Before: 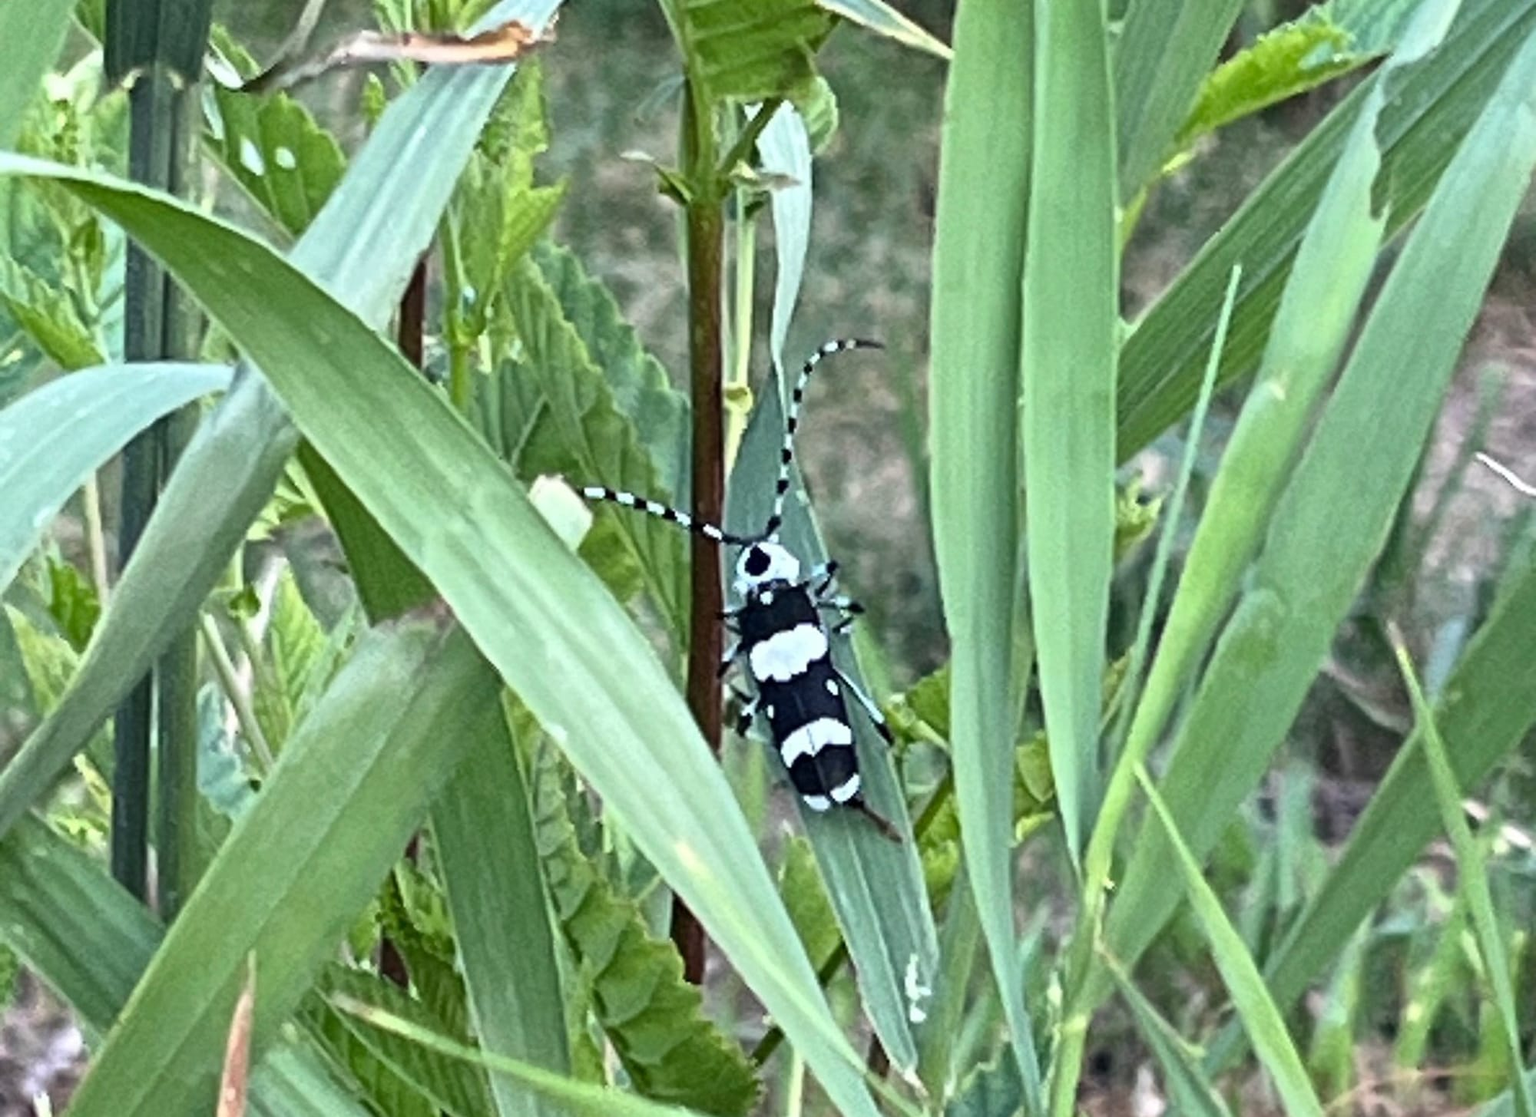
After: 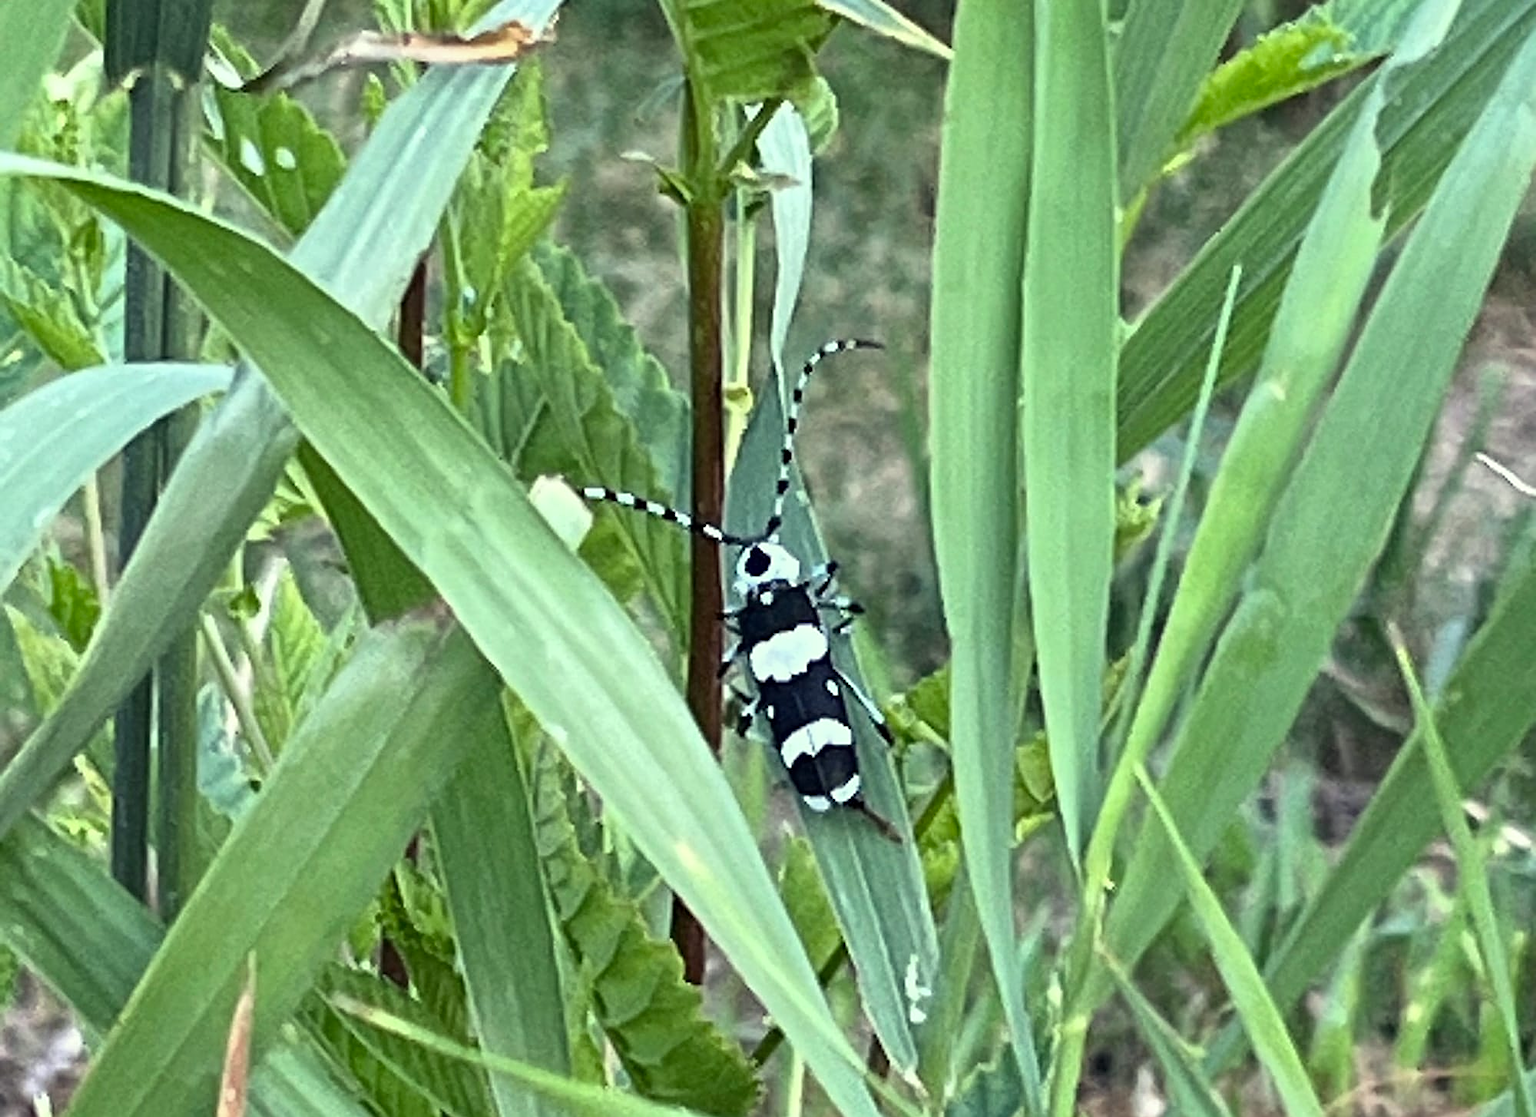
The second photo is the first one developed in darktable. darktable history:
sharpen: on, module defaults
color correction: highlights a* -4.28, highlights b* 6.53
